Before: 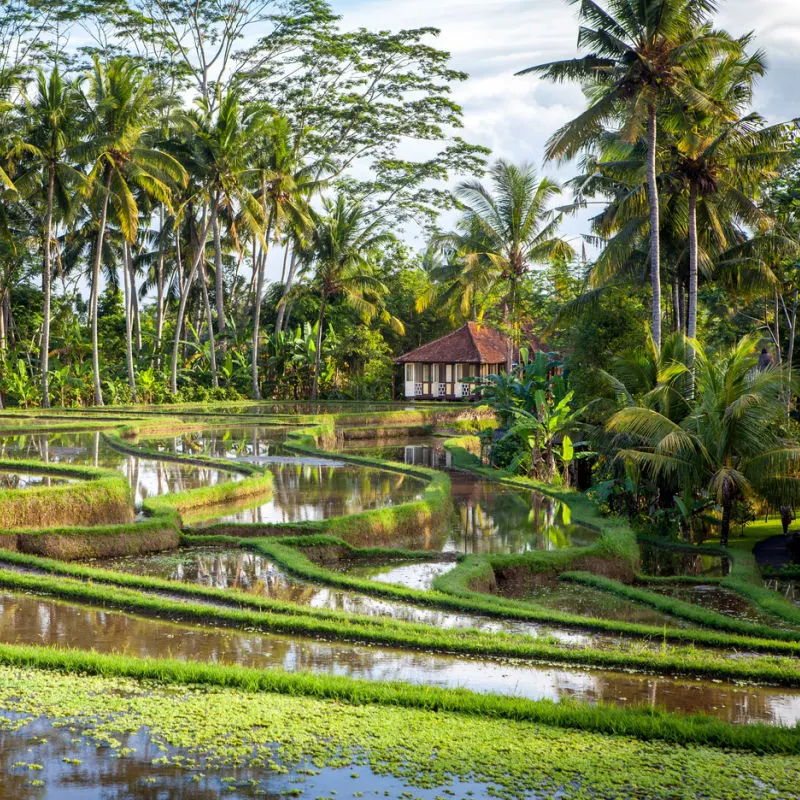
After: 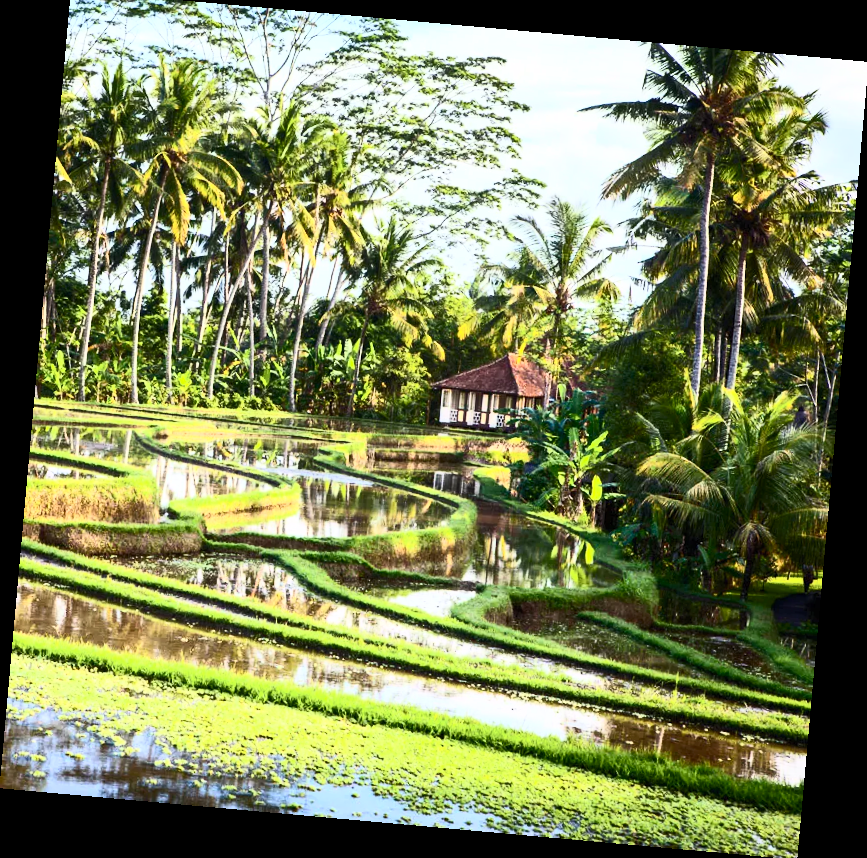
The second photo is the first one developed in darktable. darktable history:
contrast brightness saturation: contrast 0.62, brightness 0.34, saturation 0.14
rotate and perspective: rotation 5.12°, automatic cropping off
crop: top 1.049%, right 0.001%
